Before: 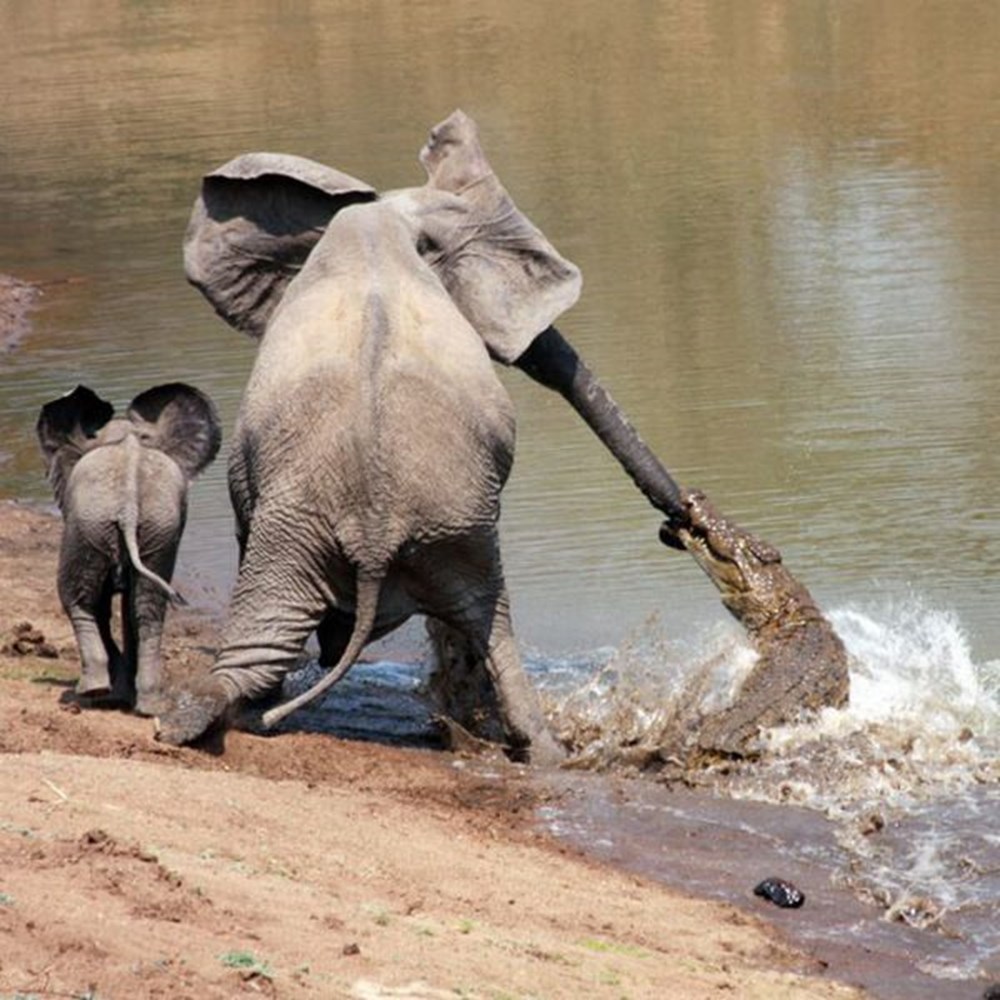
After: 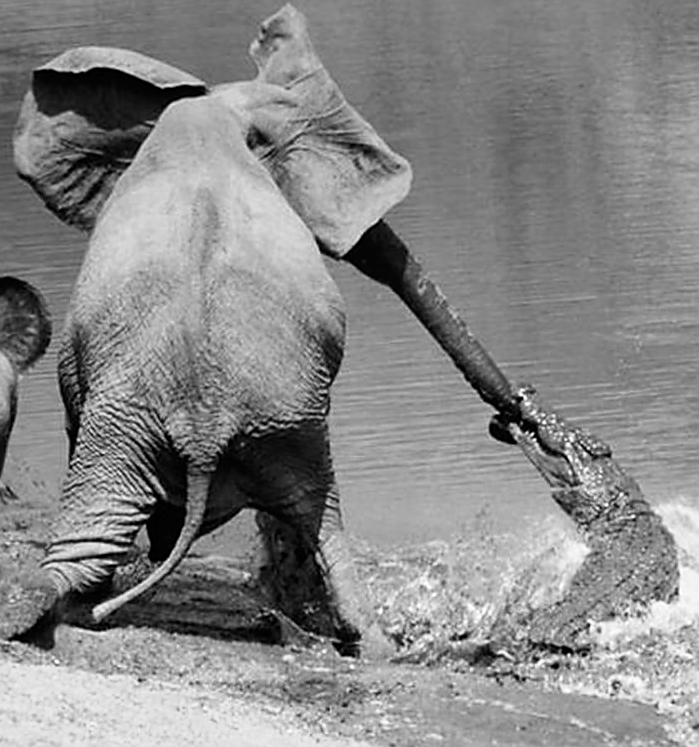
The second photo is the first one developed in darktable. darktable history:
color zones: curves: ch0 [(0.004, 0.588) (0.116, 0.636) (0.259, 0.476) (0.423, 0.464) (0.75, 0.5)]; ch1 [(0, 0) (0.143, 0) (0.286, 0) (0.429, 0) (0.571, 0) (0.714, 0) (0.857, 0)]
tone curve: curves: ch0 [(0, 0) (0.003, 0.019) (0.011, 0.019) (0.025, 0.026) (0.044, 0.043) (0.069, 0.066) (0.1, 0.095) (0.136, 0.133) (0.177, 0.181) (0.224, 0.233) (0.277, 0.302) (0.335, 0.375) (0.399, 0.452) (0.468, 0.532) (0.543, 0.609) (0.623, 0.695) (0.709, 0.775) (0.801, 0.865) (0.898, 0.932) (1, 1)], preserve colors none
graduated density: rotation -0.352°, offset 57.64
local contrast: mode bilateral grid, contrast 20, coarseness 50, detail 120%, midtone range 0.2
color balance: output saturation 120%
exposure: exposure -0.151 EV, compensate highlight preservation false
sharpen: radius 1.4, amount 1.25, threshold 0.7
crop and rotate: left 17.046%, top 10.659%, right 12.989%, bottom 14.553%
